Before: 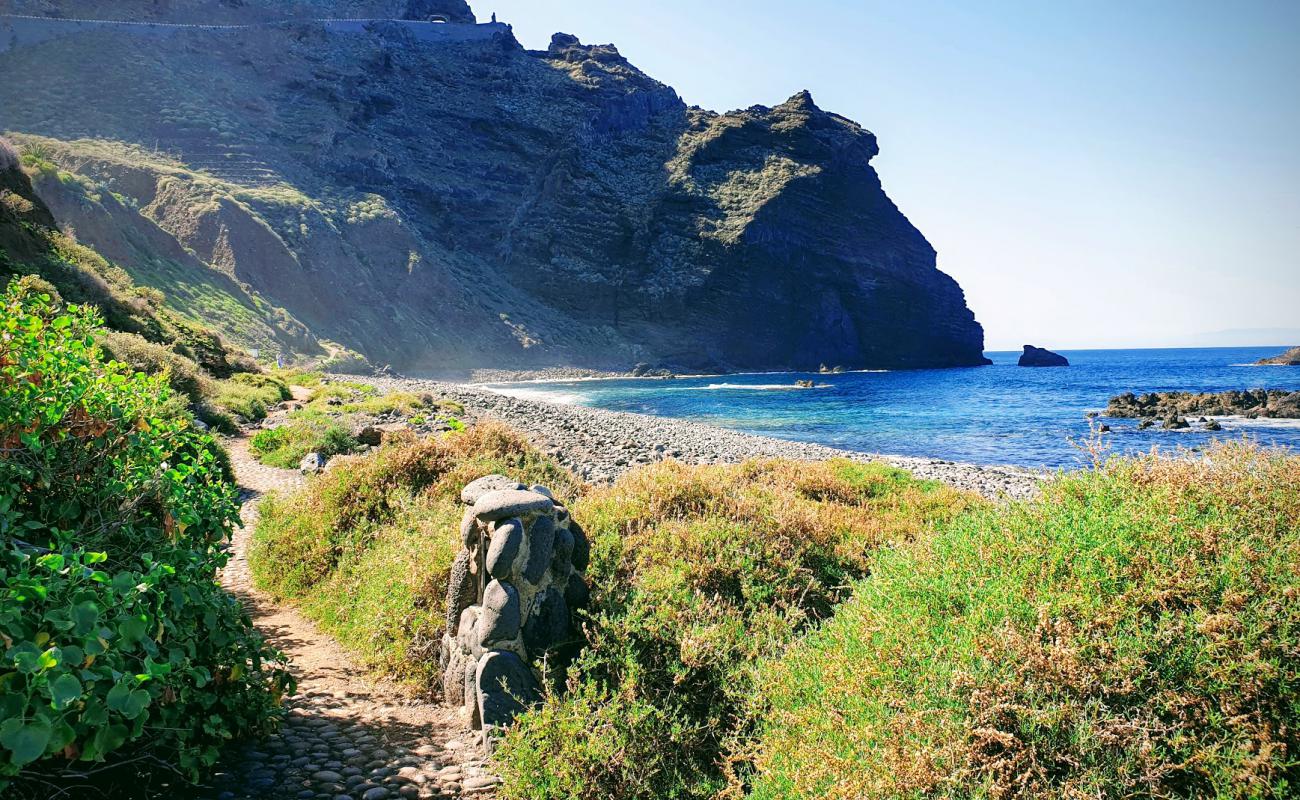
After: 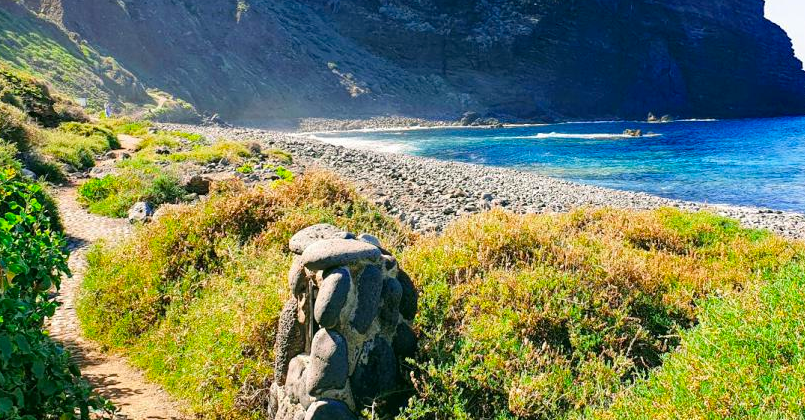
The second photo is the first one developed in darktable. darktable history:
color balance rgb: perceptual saturation grading › global saturation 25.332%
crop: left 13.292%, top 31.397%, right 24.718%, bottom 16.056%
